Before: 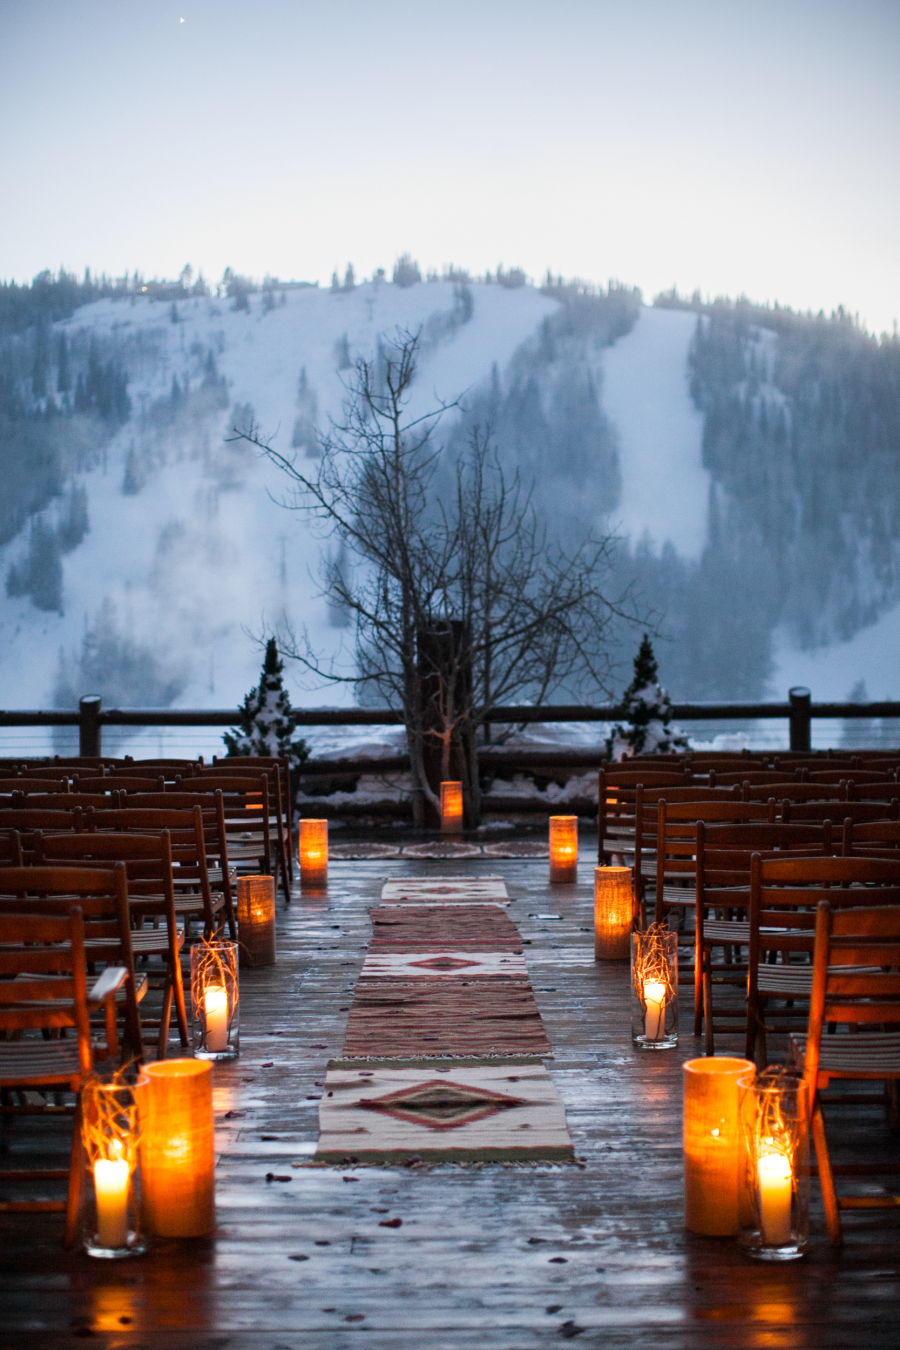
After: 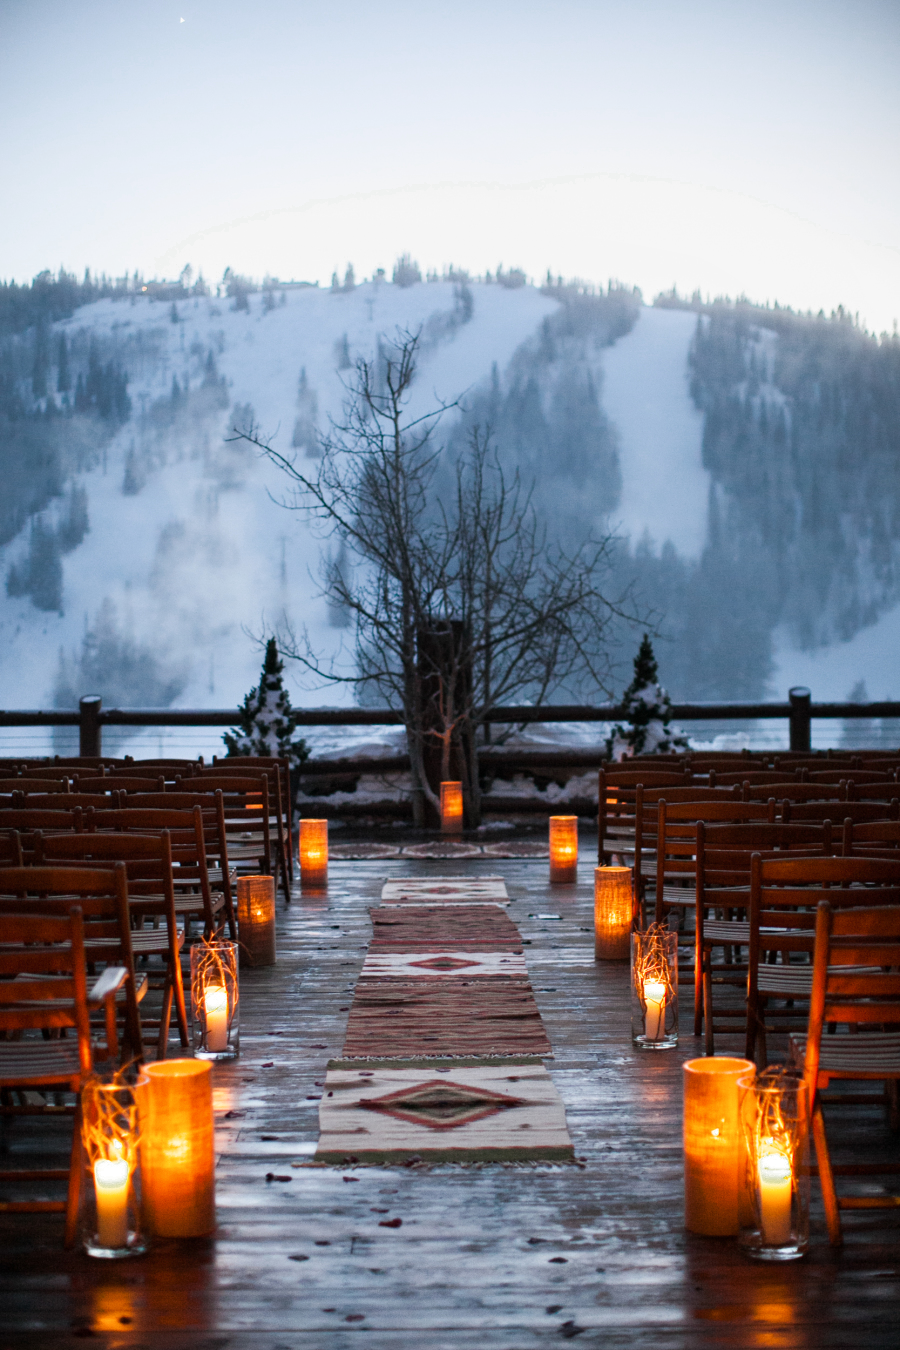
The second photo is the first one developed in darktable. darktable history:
color zones: curves: ch0 [(0.25, 0.5) (0.347, 0.092) (0.75, 0.5)]; ch1 [(0.25, 0.5) (0.33, 0.51) (0.75, 0.5)]
shadows and highlights: shadows 1.7, highlights 38.14
